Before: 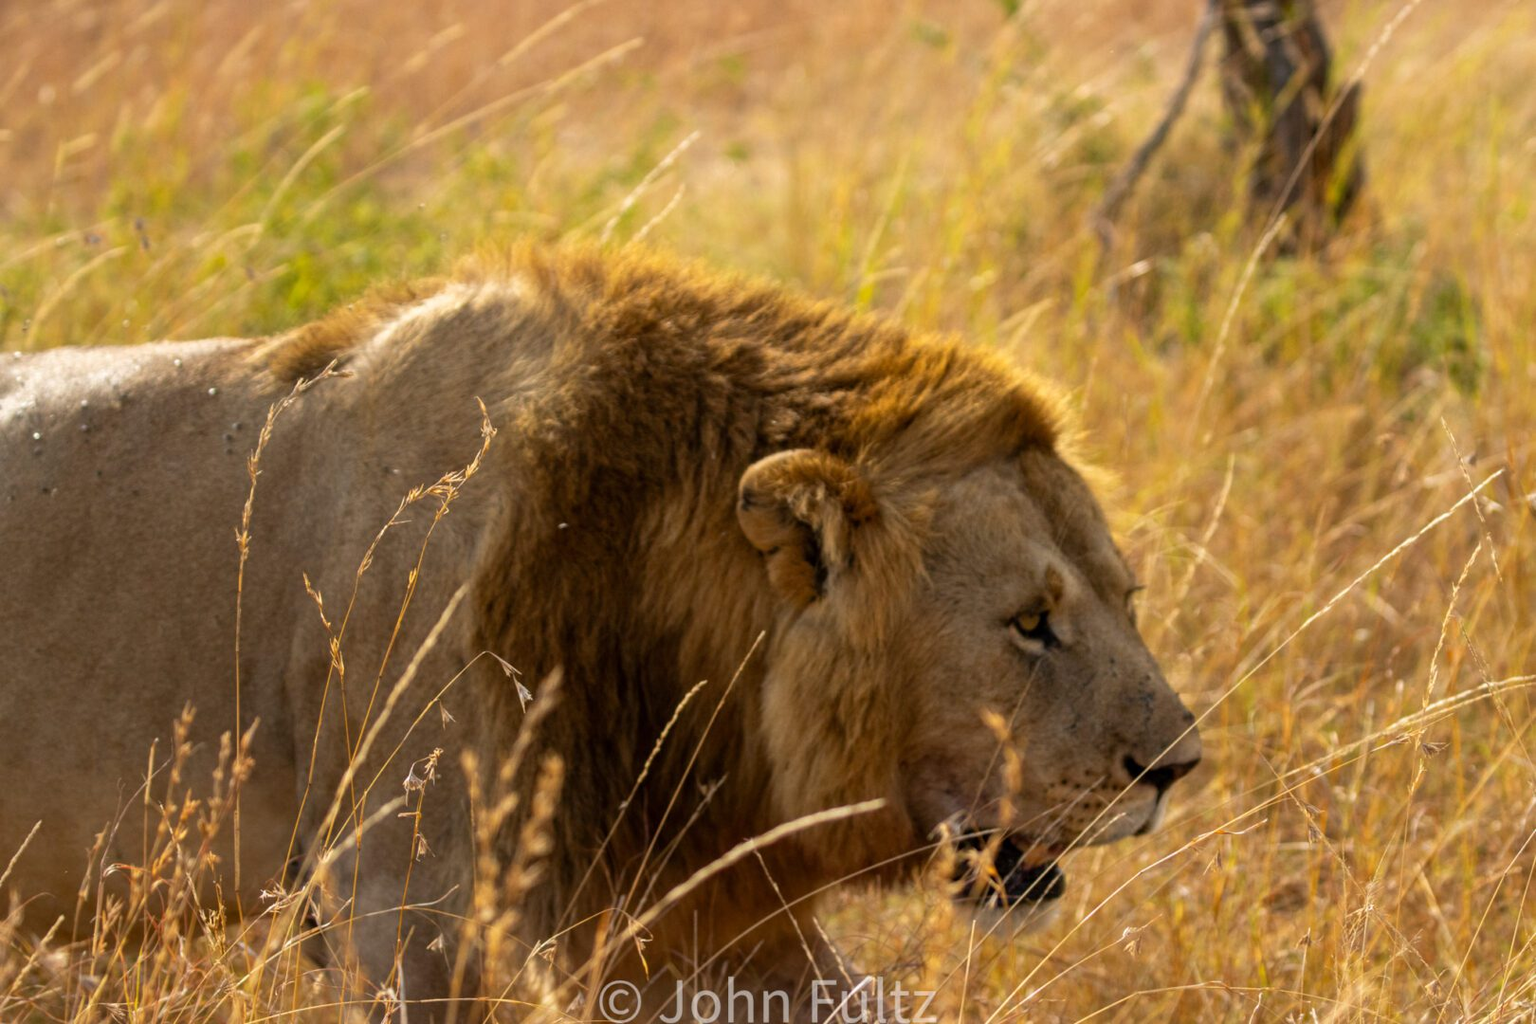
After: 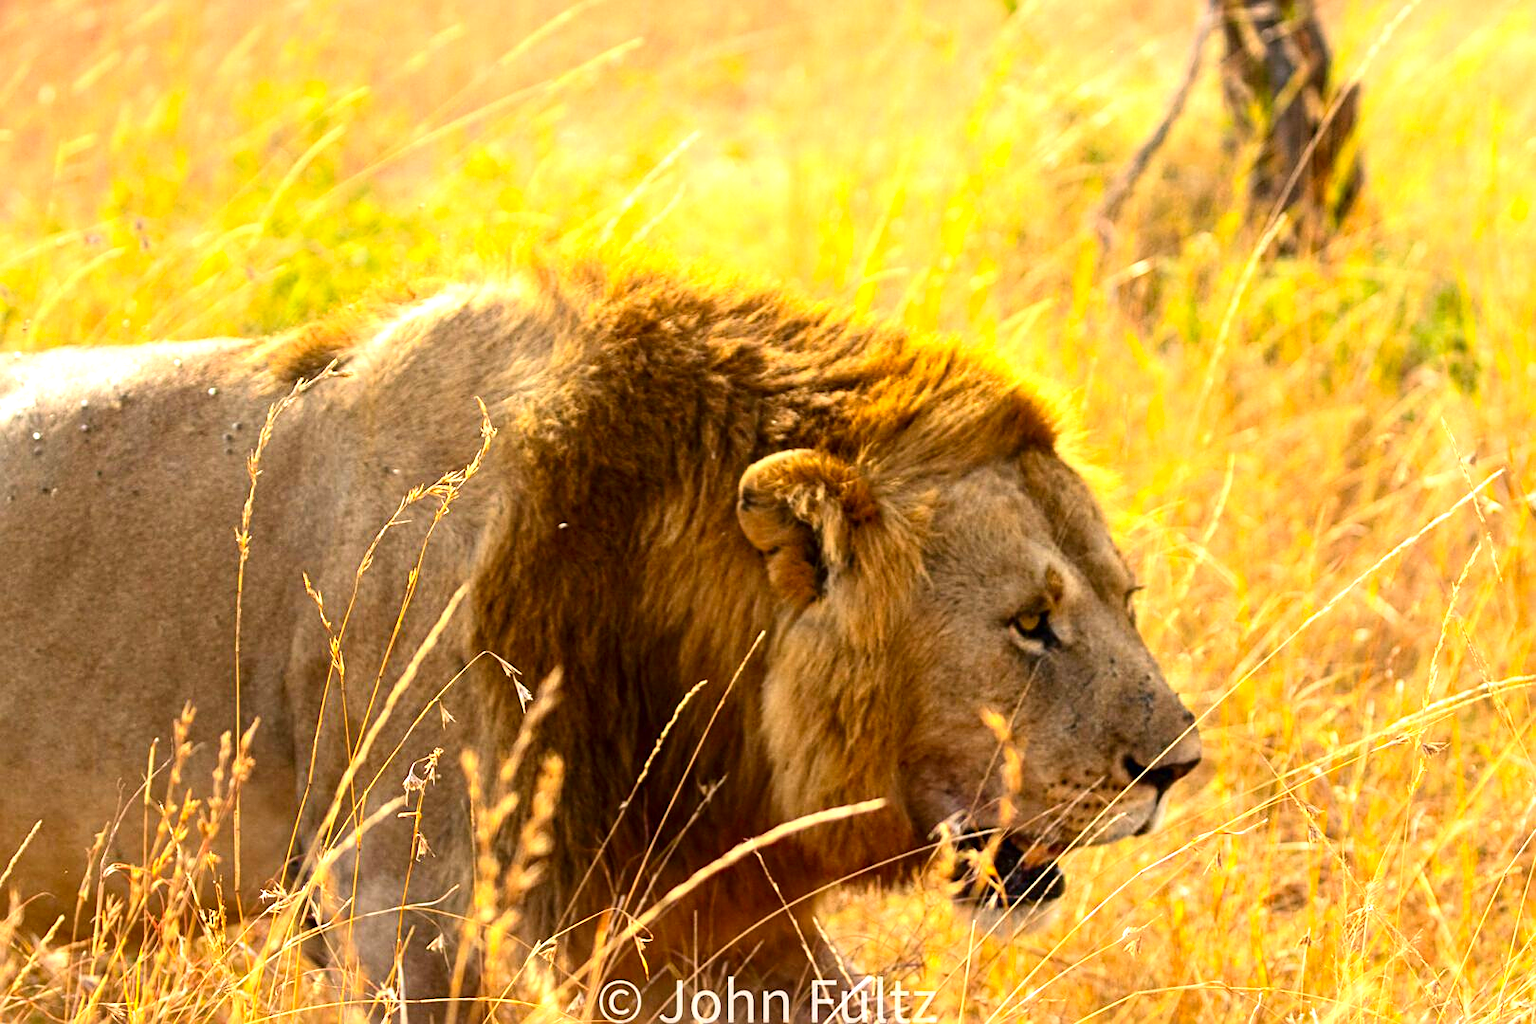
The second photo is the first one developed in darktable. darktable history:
sharpen: on, module defaults
exposure: black level correction 0, exposure 1.1 EV, compensate exposure bias true, compensate highlight preservation false
contrast brightness saturation: contrast 0.18, saturation 0.3
